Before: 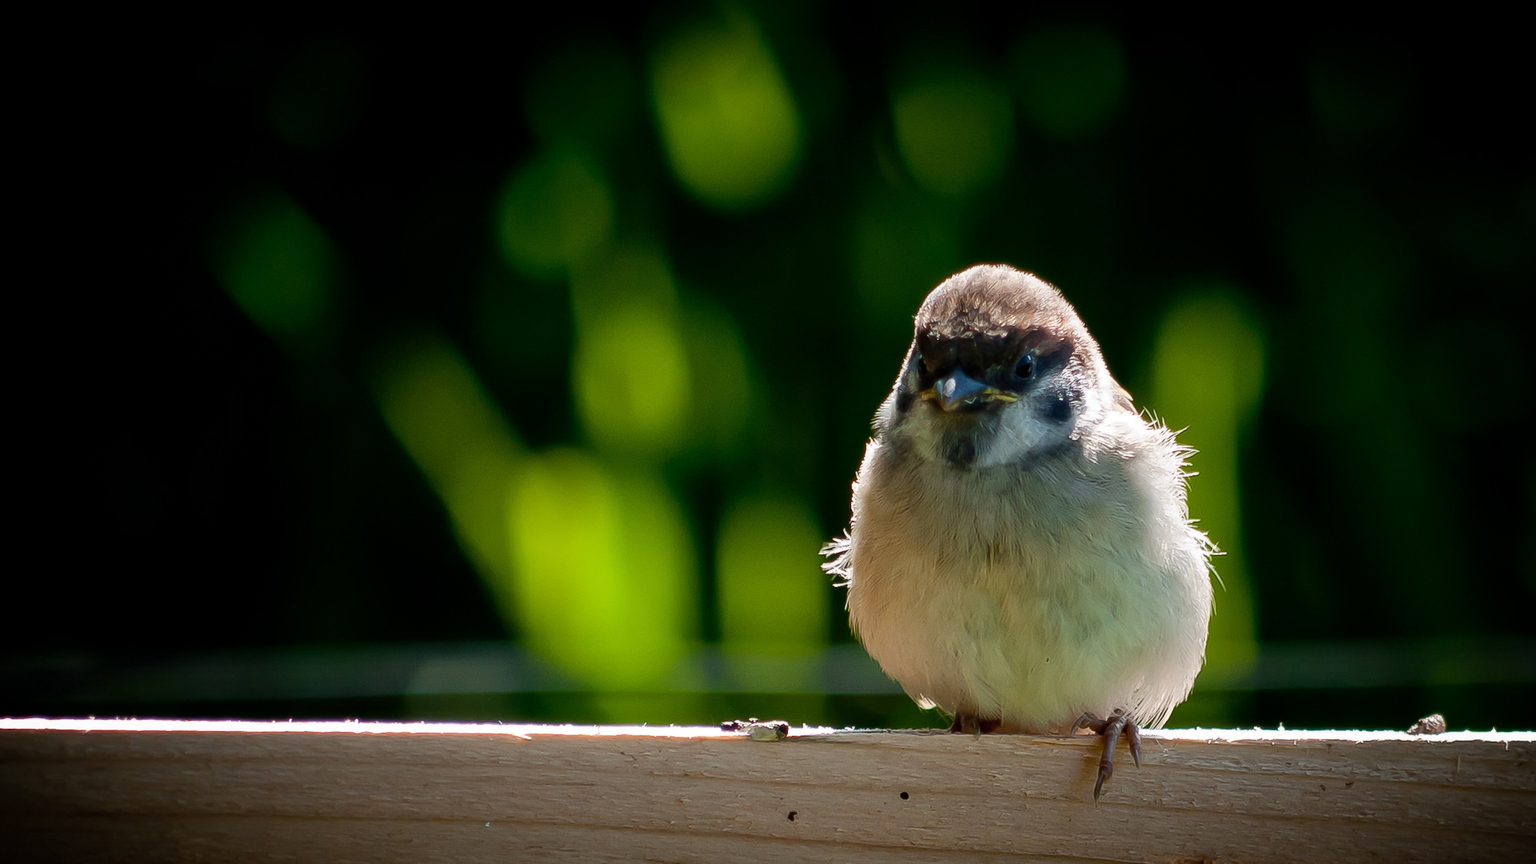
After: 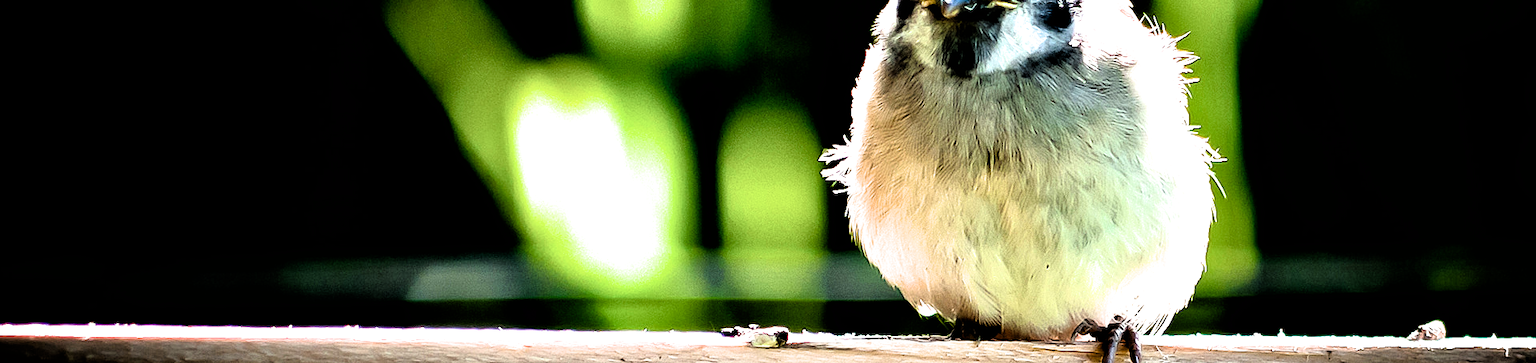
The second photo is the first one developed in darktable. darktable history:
exposure: black level correction 0.002, exposure 1.32 EV, compensate highlight preservation false
crop: top 45.596%, bottom 12.28%
filmic rgb: black relative exposure -3.6 EV, white relative exposure 2.13 EV, hardness 3.64
contrast equalizer: octaves 7, y [[0.6 ×6], [0.55 ×6], [0 ×6], [0 ×6], [0 ×6]]
